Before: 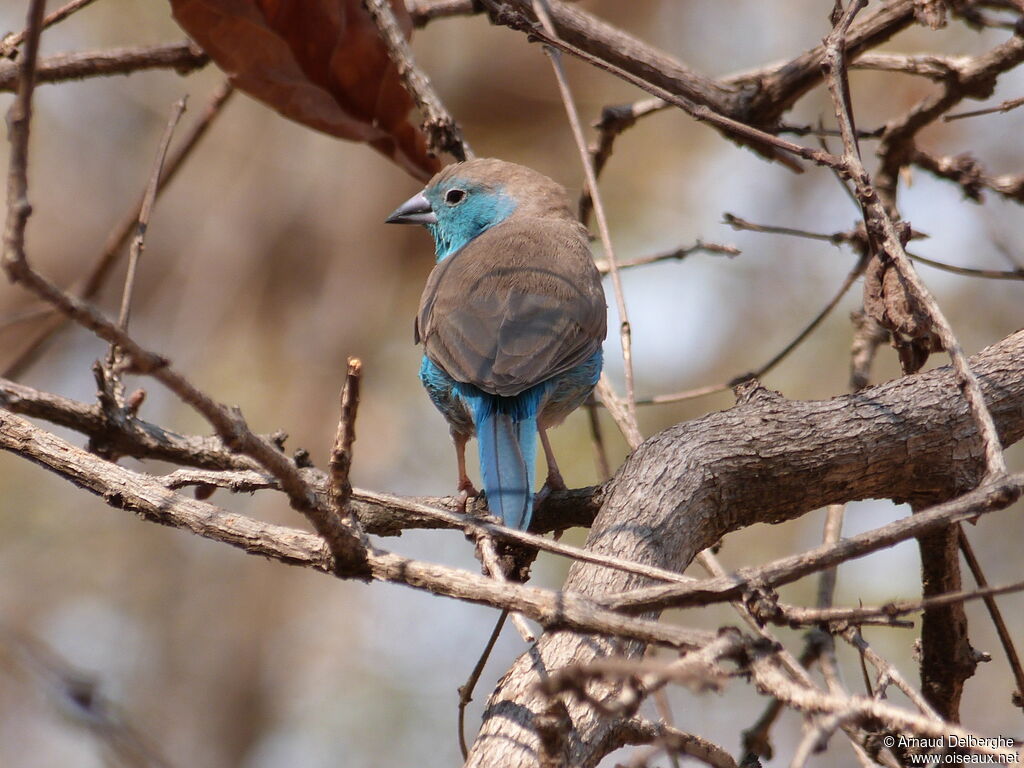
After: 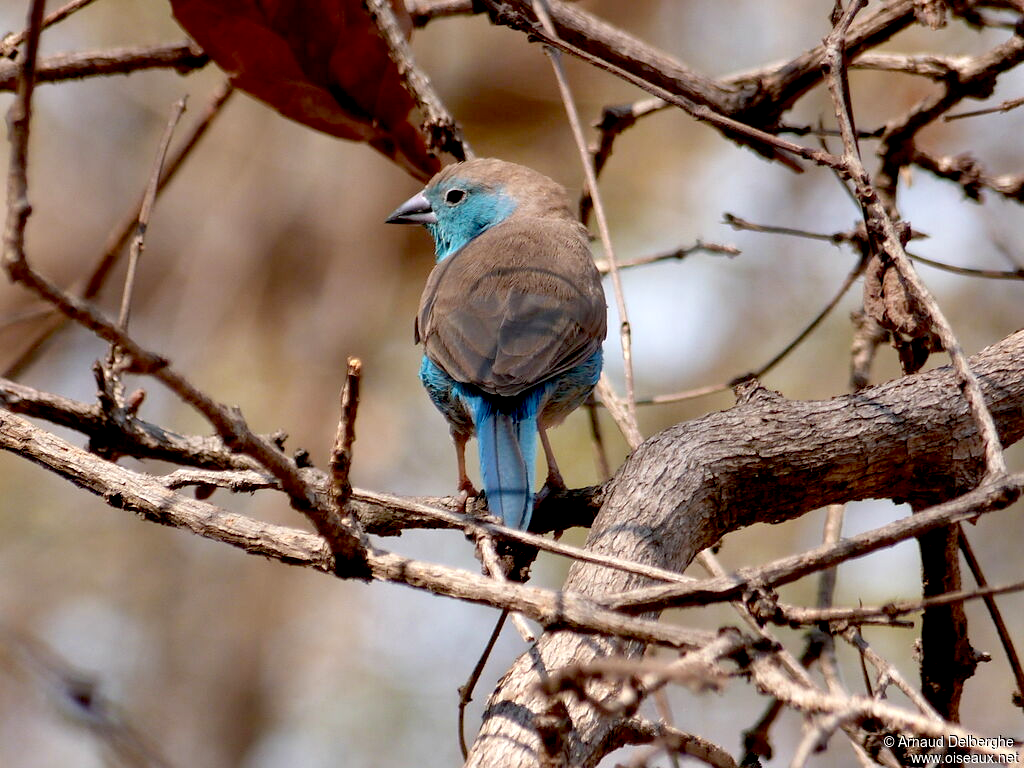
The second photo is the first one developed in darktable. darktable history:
exposure: black level correction 0.024, exposure 0.185 EV, compensate highlight preservation false
